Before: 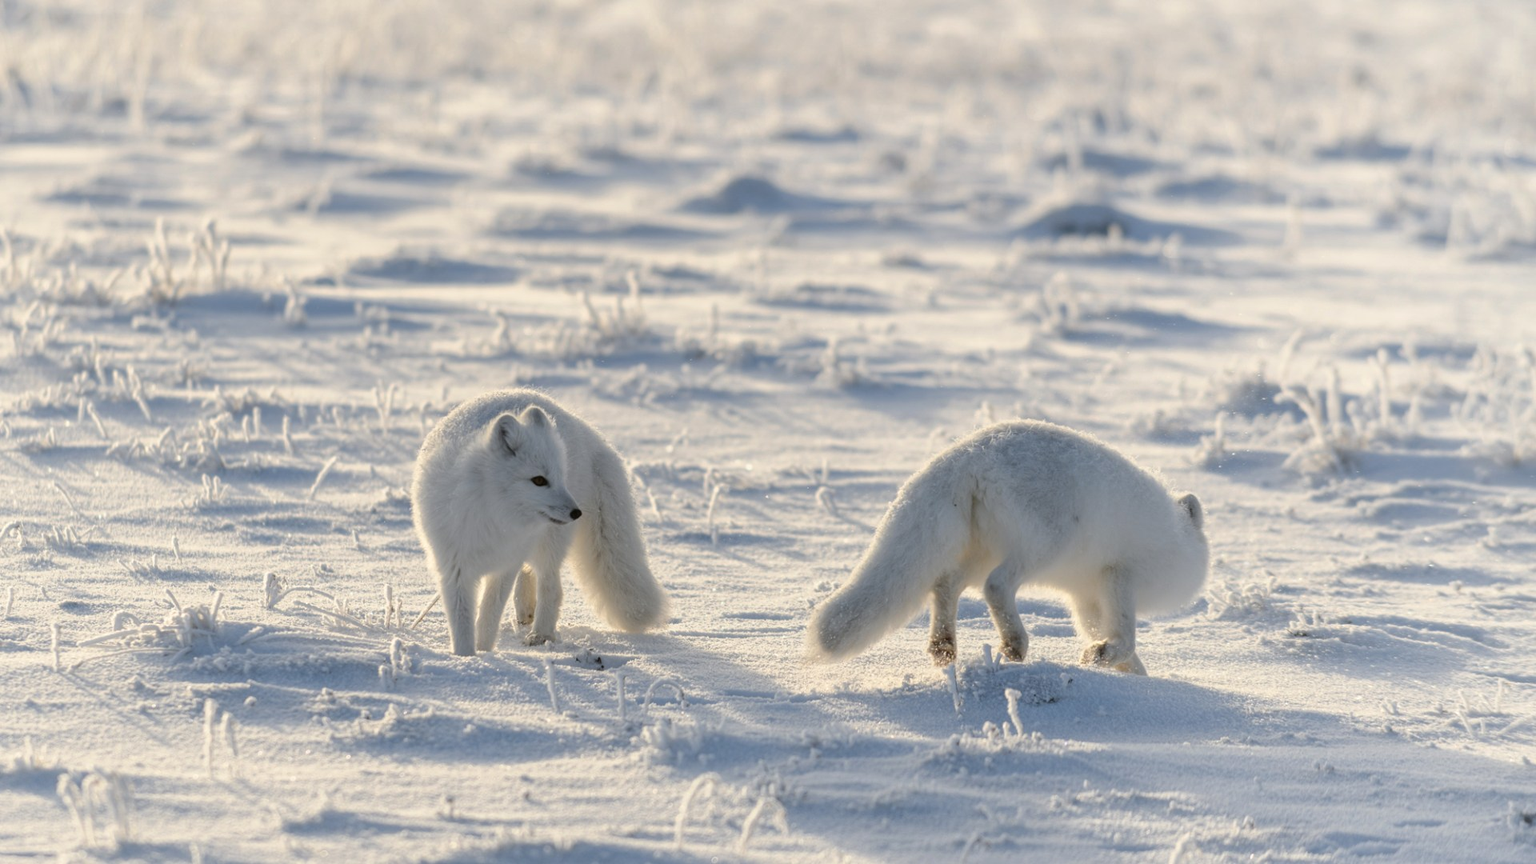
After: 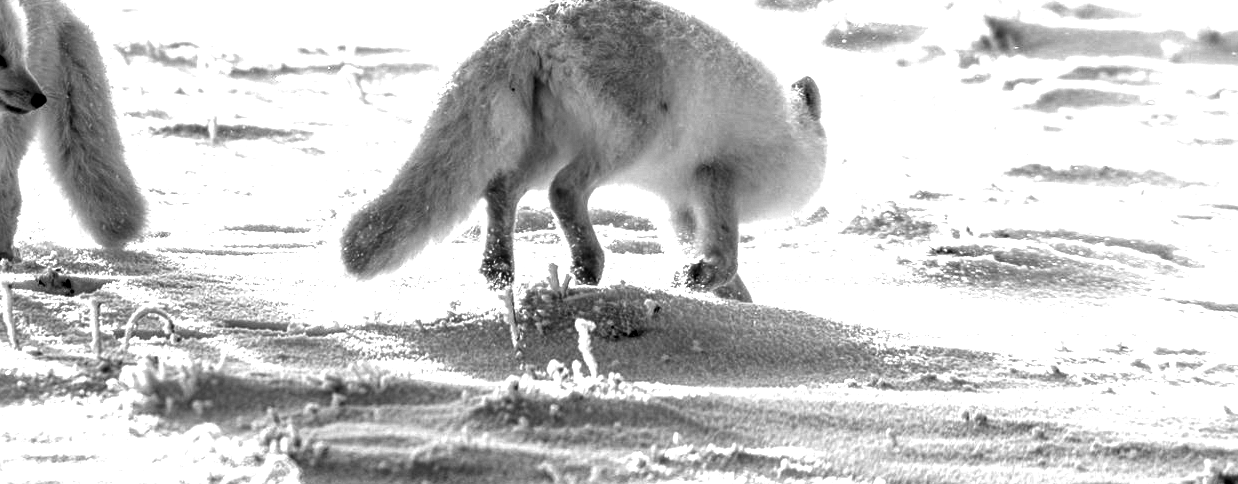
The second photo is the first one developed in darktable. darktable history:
color calibration: output gray [0.21, 0.42, 0.37, 0], gray › normalize channels true, illuminant same as pipeline (D50), adaptation XYZ, x 0.346, y 0.359, gamut compression 0
exposure: black level correction 0, exposure 1.379 EV, compensate exposure bias true, compensate highlight preservation false
white balance: red 0.954, blue 1.079
haze removal: strength -0.05
contrast brightness saturation: contrast 0.02, brightness -1, saturation -1
graduated density: rotation -180°, offset 24.95
local contrast: highlights 60%, shadows 60%, detail 160%
crop and rotate: left 35.509%, top 50.238%, bottom 4.934%
